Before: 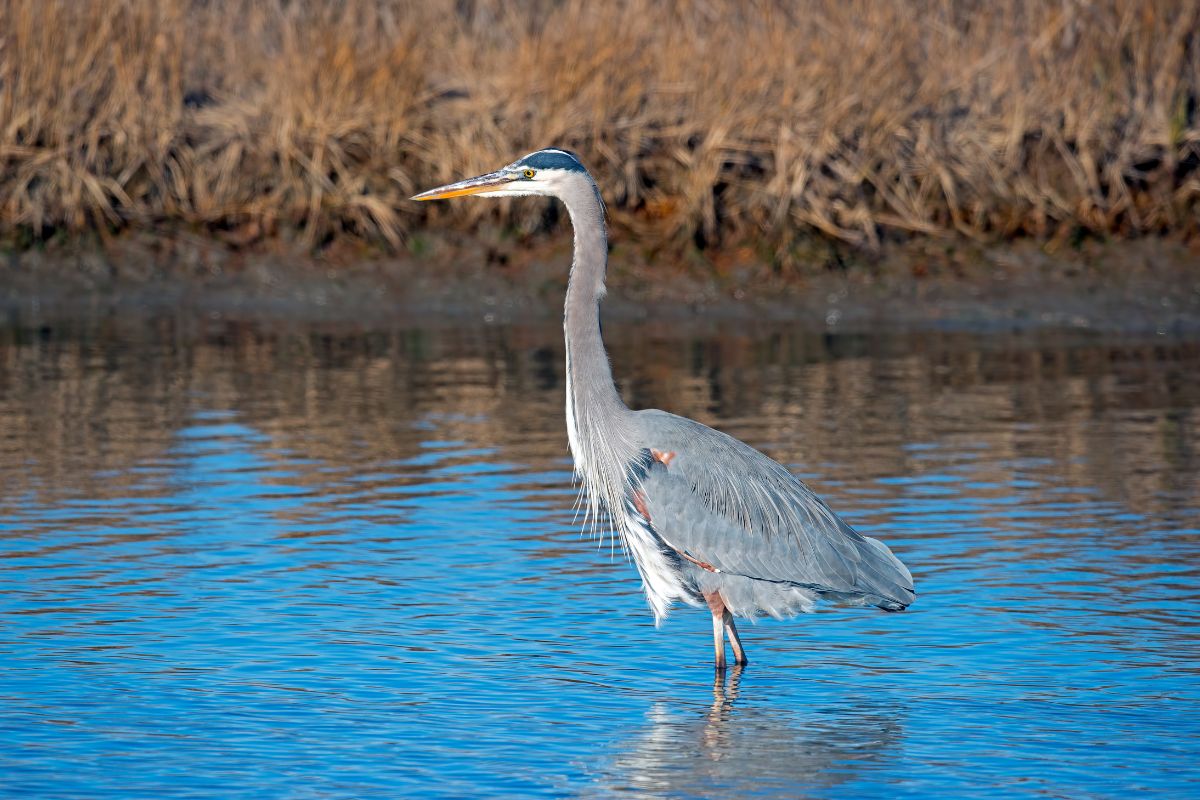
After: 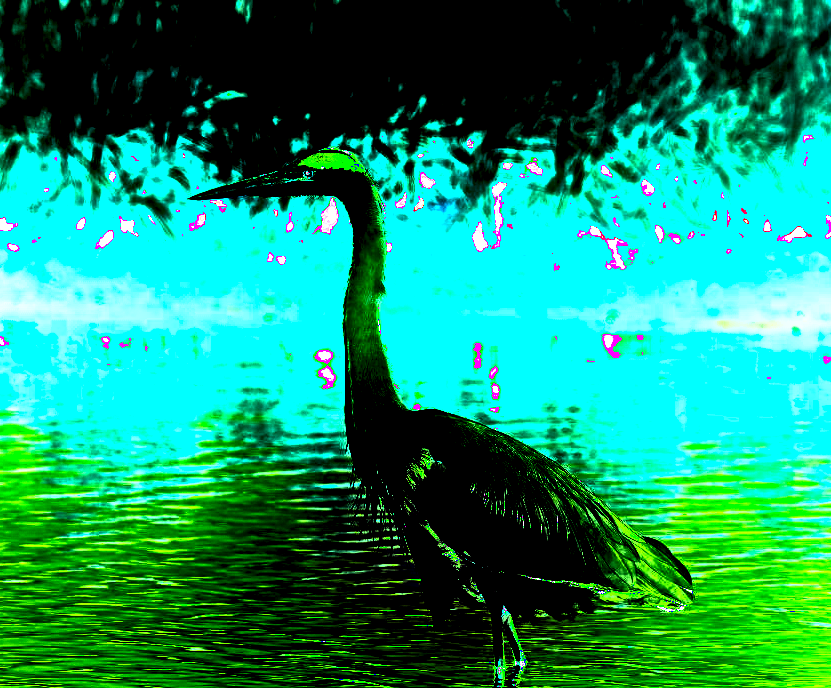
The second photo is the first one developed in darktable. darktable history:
exposure: black level correction 0, exposure 0.7 EV, compensate exposure bias true, compensate highlight preservation false
haze removal: compatibility mode true, adaptive false
local contrast: detail 115%
crop: left 18.479%, right 12.2%, bottom 13.971%
white balance: red 8, blue 8
shadows and highlights: shadows 30.63, highlights -63.22, shadows color adjustment 98%, highlights color adjustment 58.61%, soften with gaussian
bloom: size 70%, threshold 25%, strength 70%
rgb levels: levels [[0.013, 0.434, 0.89], [0, 0.5, 1], [0, 0.5, 1]]
